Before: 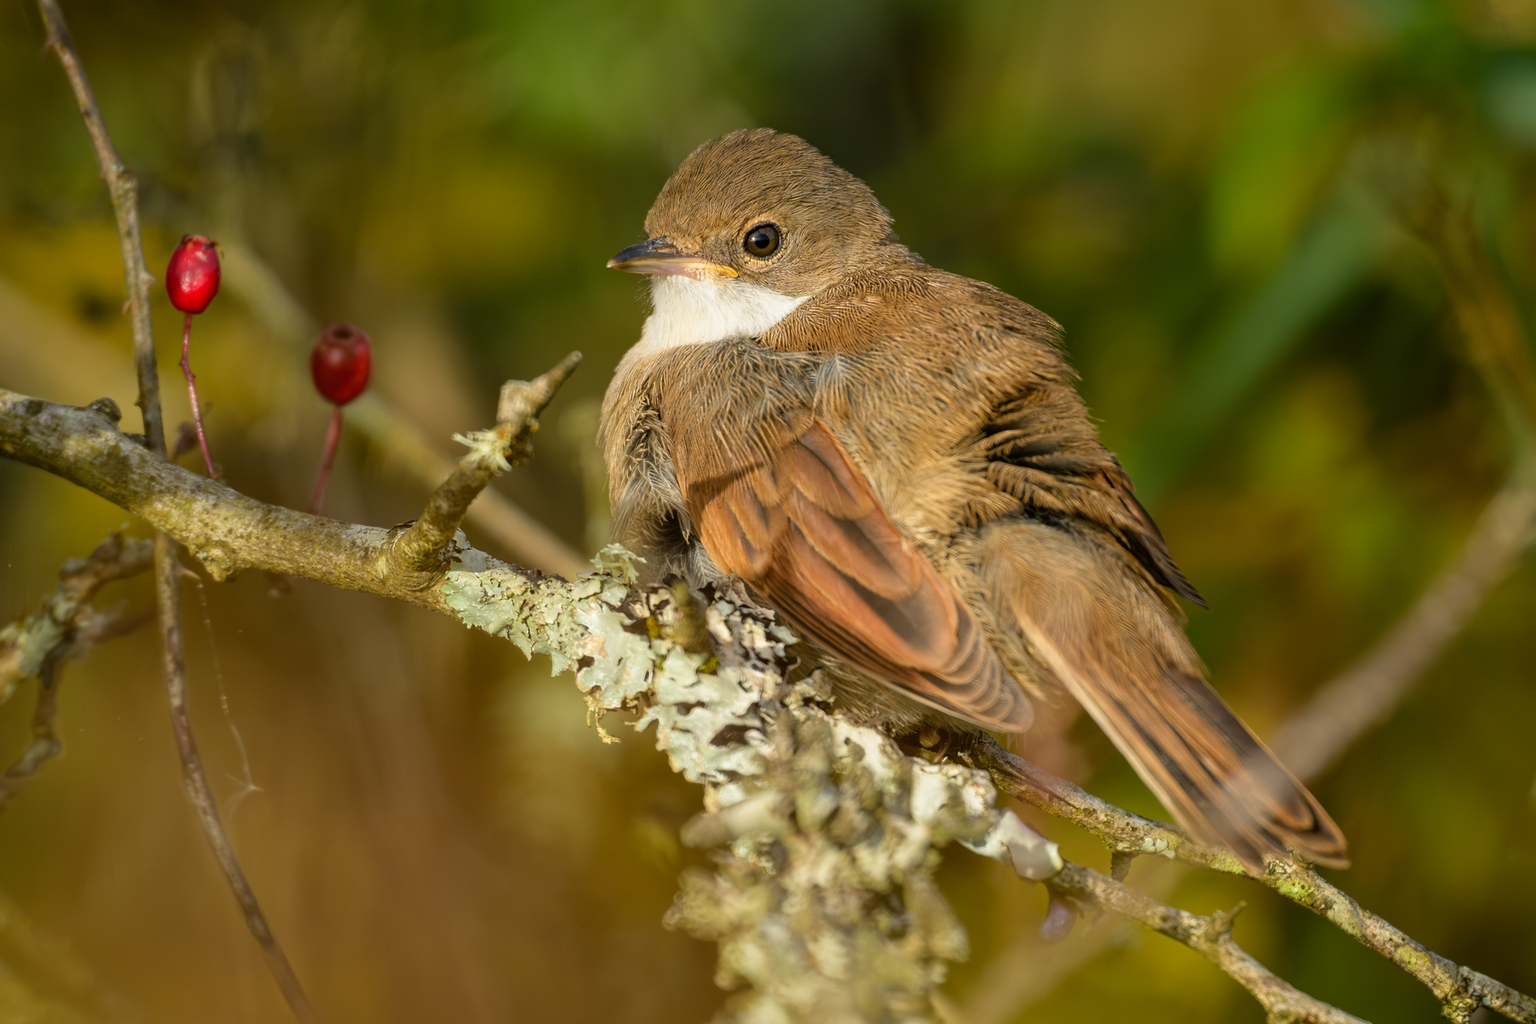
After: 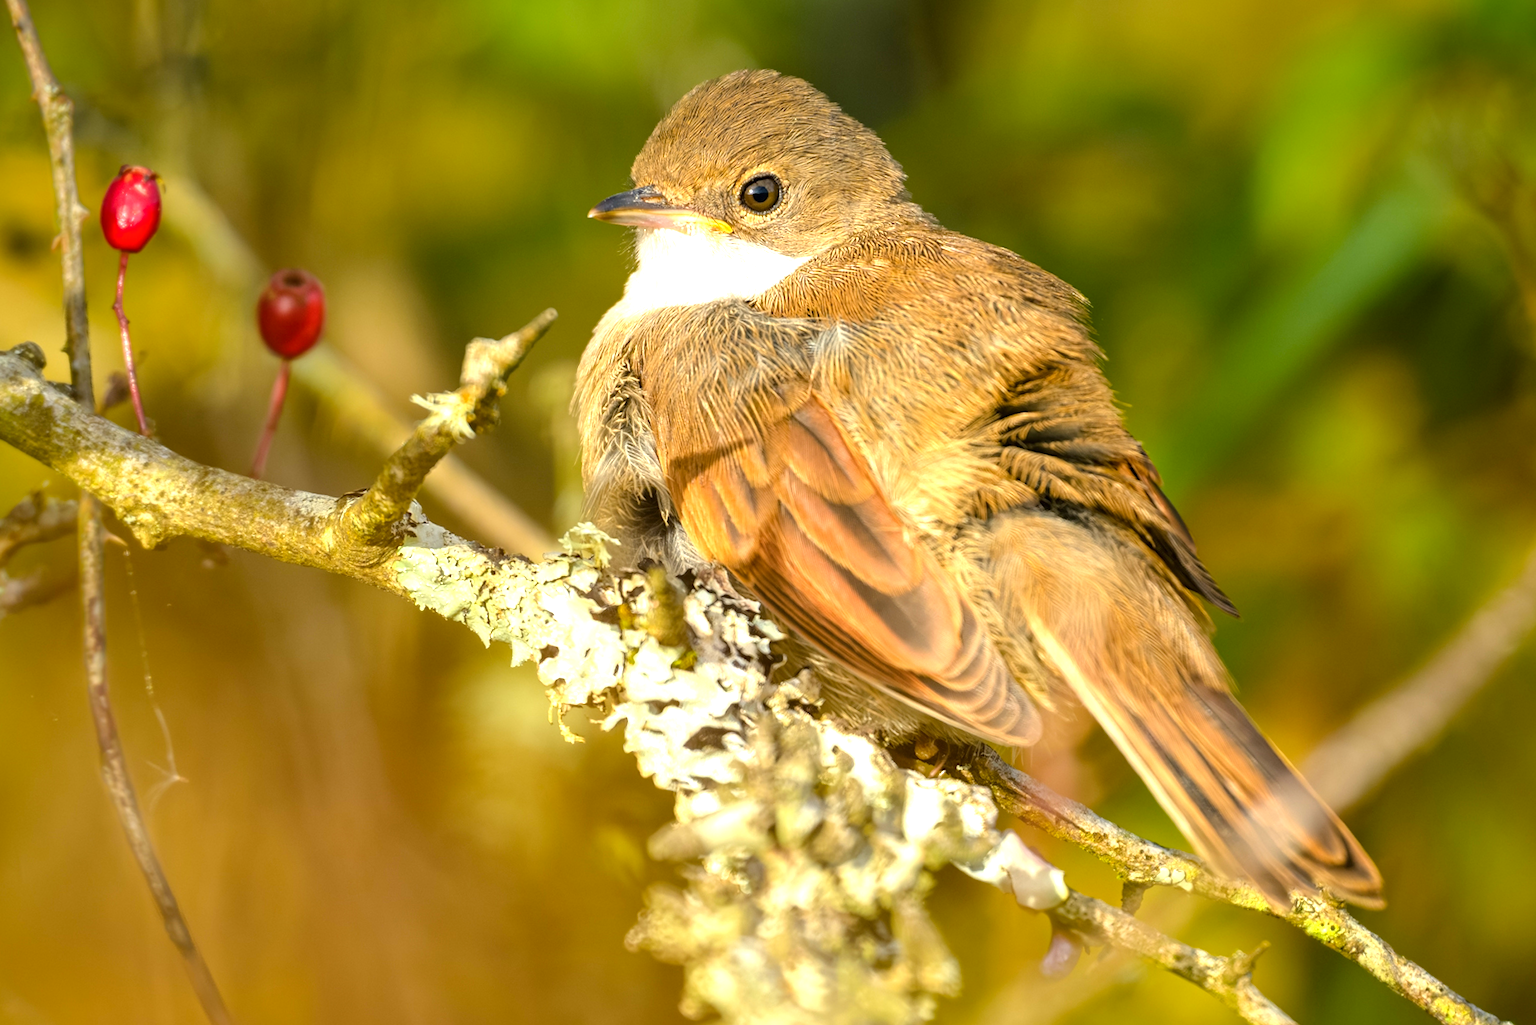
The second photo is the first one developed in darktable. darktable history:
color balance rgb: perceptual saturation grading › global saturation 0.104%, perceptual brilliance grading › global brilliance 10.335%, perceptual brilliance grading › shadows 14.522%, global vibrance 20%
exposure: black level correction 0, exposure 0.691 EV, compensate exposure bias true, compensate highlight preservation false
crop and rotate: angle -1.99°, left 3.161%, top 4.155%, right 1.635%, bottom 0.426%
